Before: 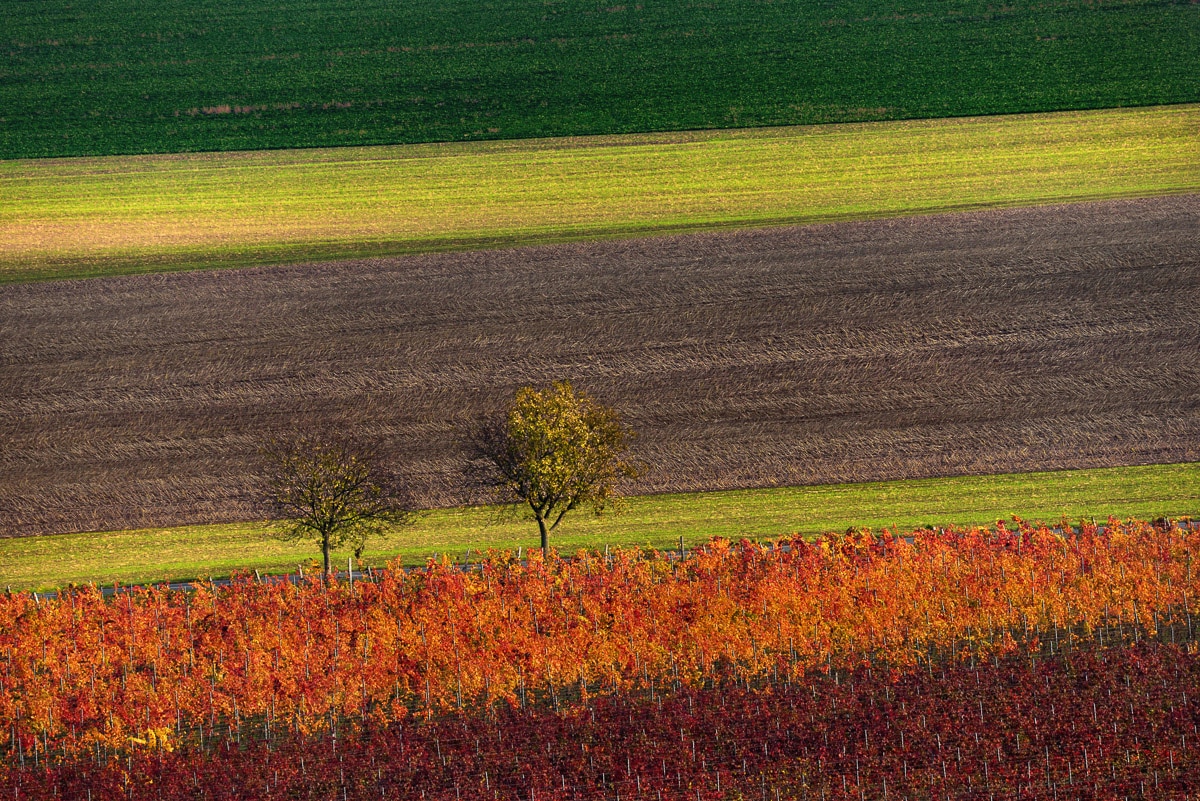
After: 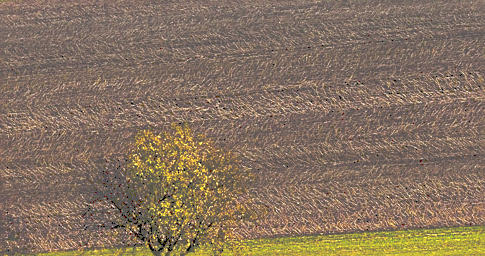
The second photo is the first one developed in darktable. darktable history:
tone curve: curves: ch0 [(0, 0) (0.003, 0.346) (0.011, 0.346) (0.025, 0.346) (0.044, 0.35) (0.069, 0.354) (0.1, 0.361) (0.136, 0.368) (0.177, 0.381) (0.224, 0.395) (0.277, 0.421) (0.335, 0.458) (0.399, 0.502) (0.468, 0.556) (0.543, 0.617) (0.623, 0.685) (0.709, 0.748) (0.801, 0.814) (0.898, 0.865) (1, 1)], preserve colors none
sharpen: on, module defaults
color balance rgb: perceptual saturation grading › global saturation 36%, perceptual brilliance grading › global brilliance 10%, global vibrance 20%
crop: left 31.751%, top 32.172%, right 27.8%, bottom 35.83%
